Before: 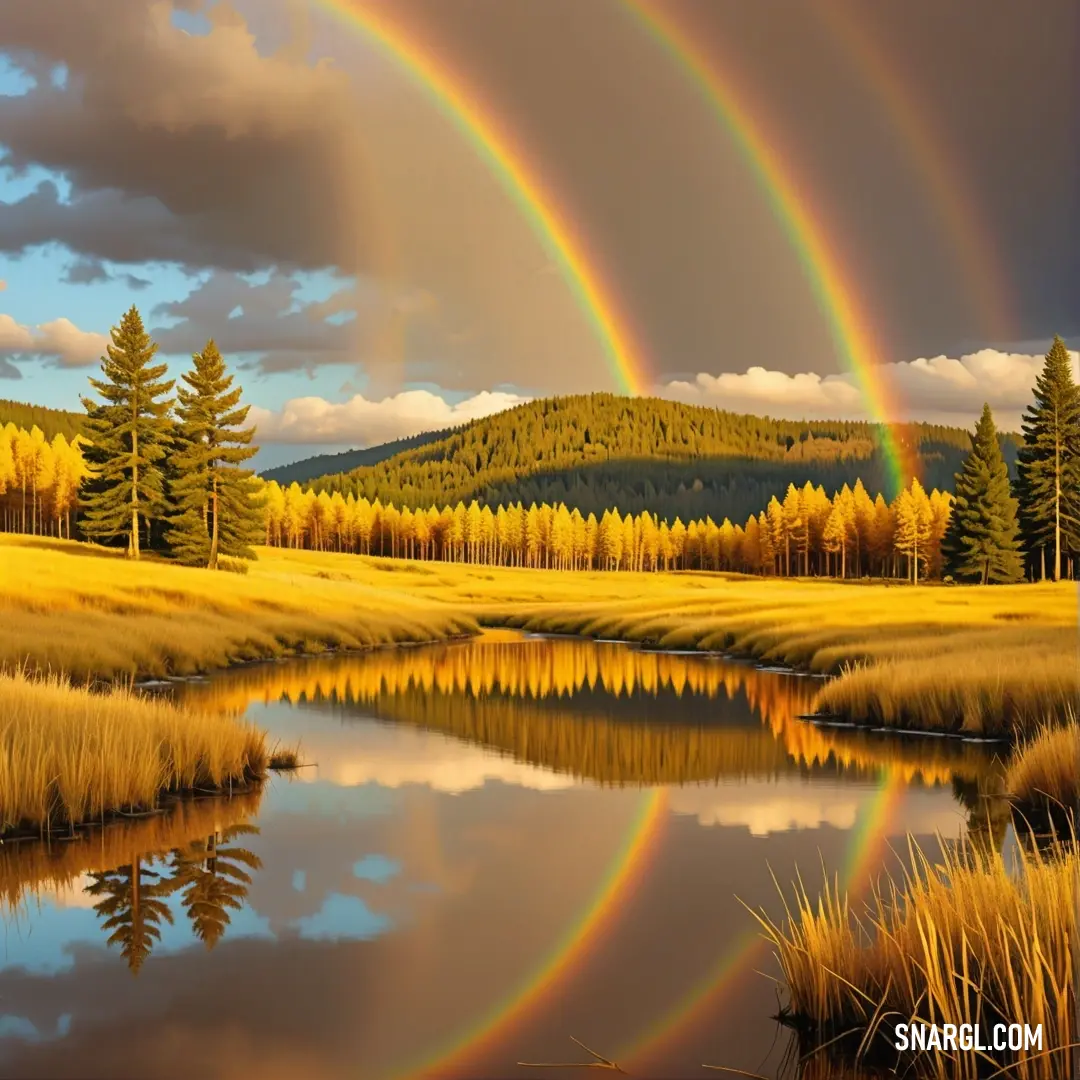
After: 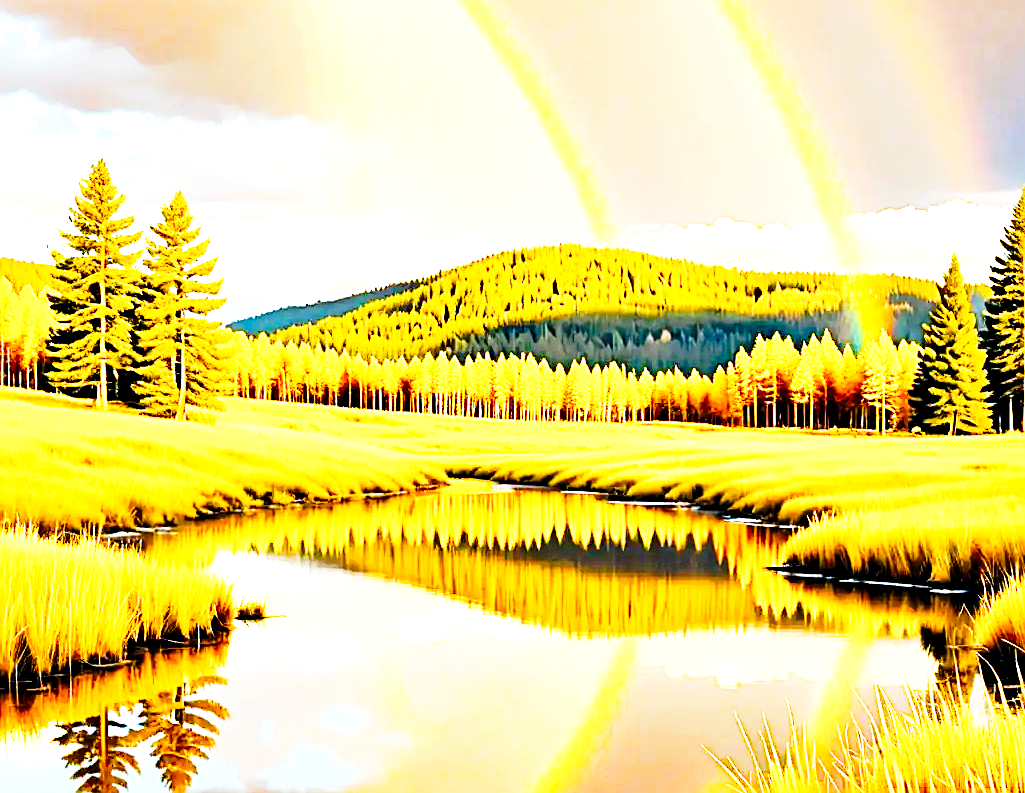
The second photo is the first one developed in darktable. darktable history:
exposure: black level correction 0, exposure 1.912 EV, compensate exposure bias true, compensate highlight preservation false
color balance rgb: linear chroma grading › global chroma 15.454%, perceptual saturation grading › global saturation 19.496%, perceptual brilliance grading › global brilliance 10.292%
tone curve: curves: ch0 [(0, 0) (0.081, 0.044) (0.185, 0.13) (0.283, 0.238) (0.416, 0.449) (0.495, 0.524) (0.686, 0.743) (0.826, 0.865) (0.978, 0.988)]; ch1 [(0, 0) (0.147, 0.166) (0.321, 0.362) (0.371, 0.402) (0.423, 0.442) (0.479, 0.472) (0.505, 0.497) (0.521, 0.506) (0.551, 0.537) (0.586, 0.574) (0.625, 0.618) (0.68, 0.681) (1, 1)]; ch2 [(0, 0) (0.346, 0.362) (0.404, 0.427) (0.502, 0.495) (0.531, 0.513) (0.547, 0.533) (0.582, 0.596) (0.629, 0.631) (0.717, 0.678) (1, 1)], preserve colors none
tone equalizer: -8 EV -0.455 EV, -7 EV -0.372 EV, -6 EV -0.324 EV, -5 EV -0.209 EV, -3 EV 0.223 EV, -2 EV 0.34 EV, -1 EV 0.413 EV, +0 EV 0.418 EV, edges refinement/feathering 500, mask exposure compensation -1.57 EV, preserve details no
contrast equalizer: y [[0.6 ×6], [0.55 ×6], [0 ×6], [0 ×6], [0 ×6]]
base curve: curves: ch0 [(0, 0) (0.088, 0.125) (0.176, 0.251) (0.354, 0.501) (0.613, 0.749) (1, 0.877)], preserve colors none
crop and rotate: left 2.964%, top 13.871%, right 2.044%, bottom 12.683%
sharpen: on, module defaults
